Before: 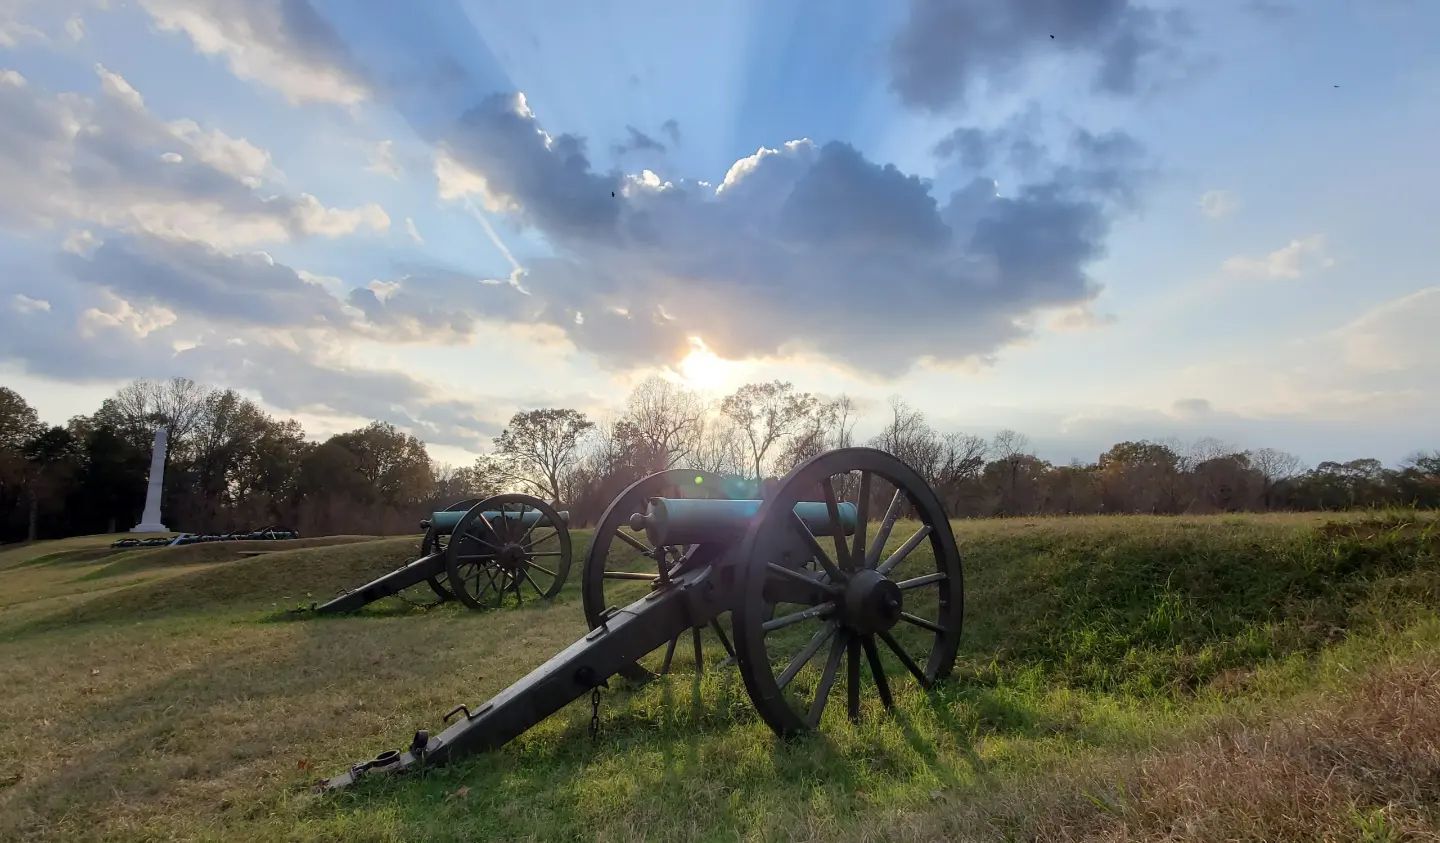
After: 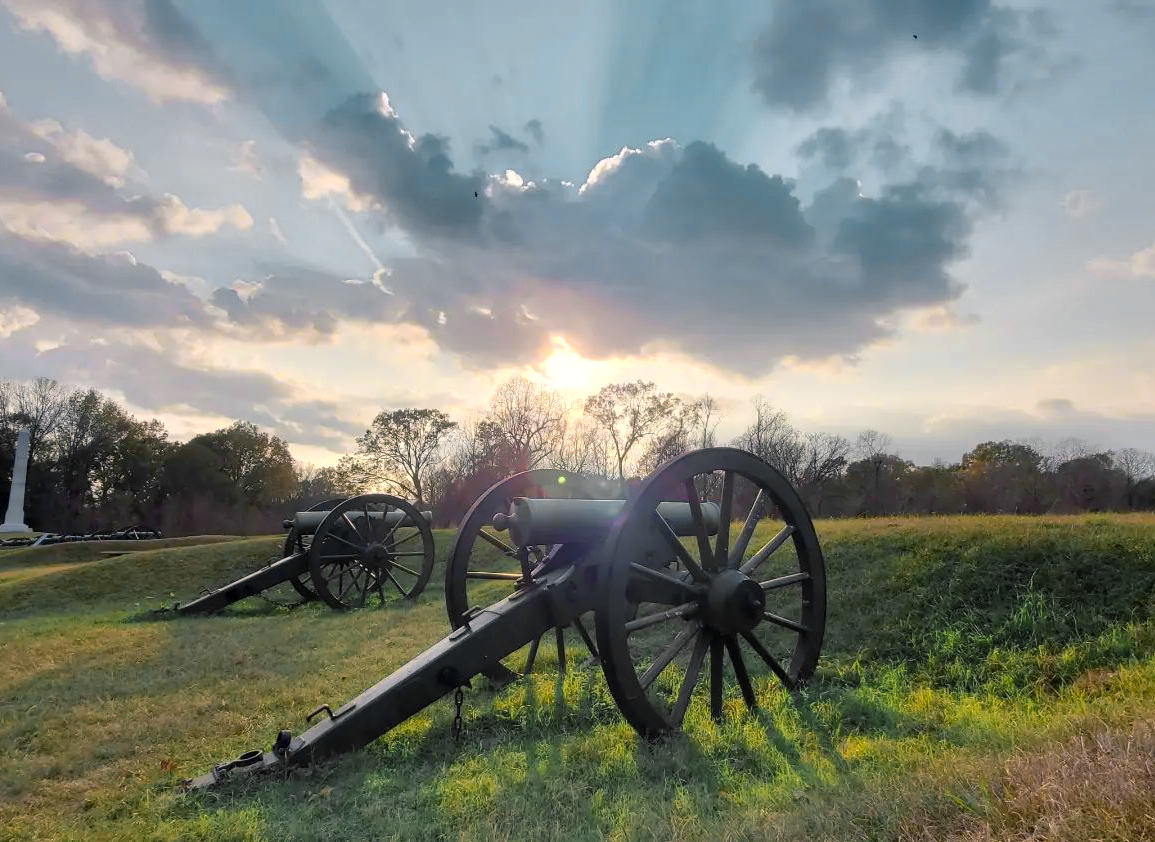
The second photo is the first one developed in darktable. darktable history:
color balance rgb: shadows lift › chroma 5.739%, shadows lift › hue 237.06°, highlights gain › chroma 1.677%, highlights gain › hue 56.78°, perceptual saturation grading › global saturation -1.535%, perceptual saturation grading › highlights -7.144%, perceptual saturation grading › mid-tones 8.457%, perceptual saturation grading › shadows 3.471%, global vibrance 20%
crop and rotate: left 9.559%, right 10.208%
color zones: curves: ch0 [(0.257, 0.558) (0.75, 0.565)]; ch1 [(0.004, 0.857) (0.14, 0.416) (0.257, 0.695) (0.442, 0.032) (0.736, 0.266) (0.891, 0.741)]; ch2 [(0, 0.623) (0.112, 0.436) (0.271, 0.474) (0.516, 0.64) (0.743, 0.286)]
shadows and highlights: highlights color adjustment 73.74%, low approximation 0.01, soften with gaussian
